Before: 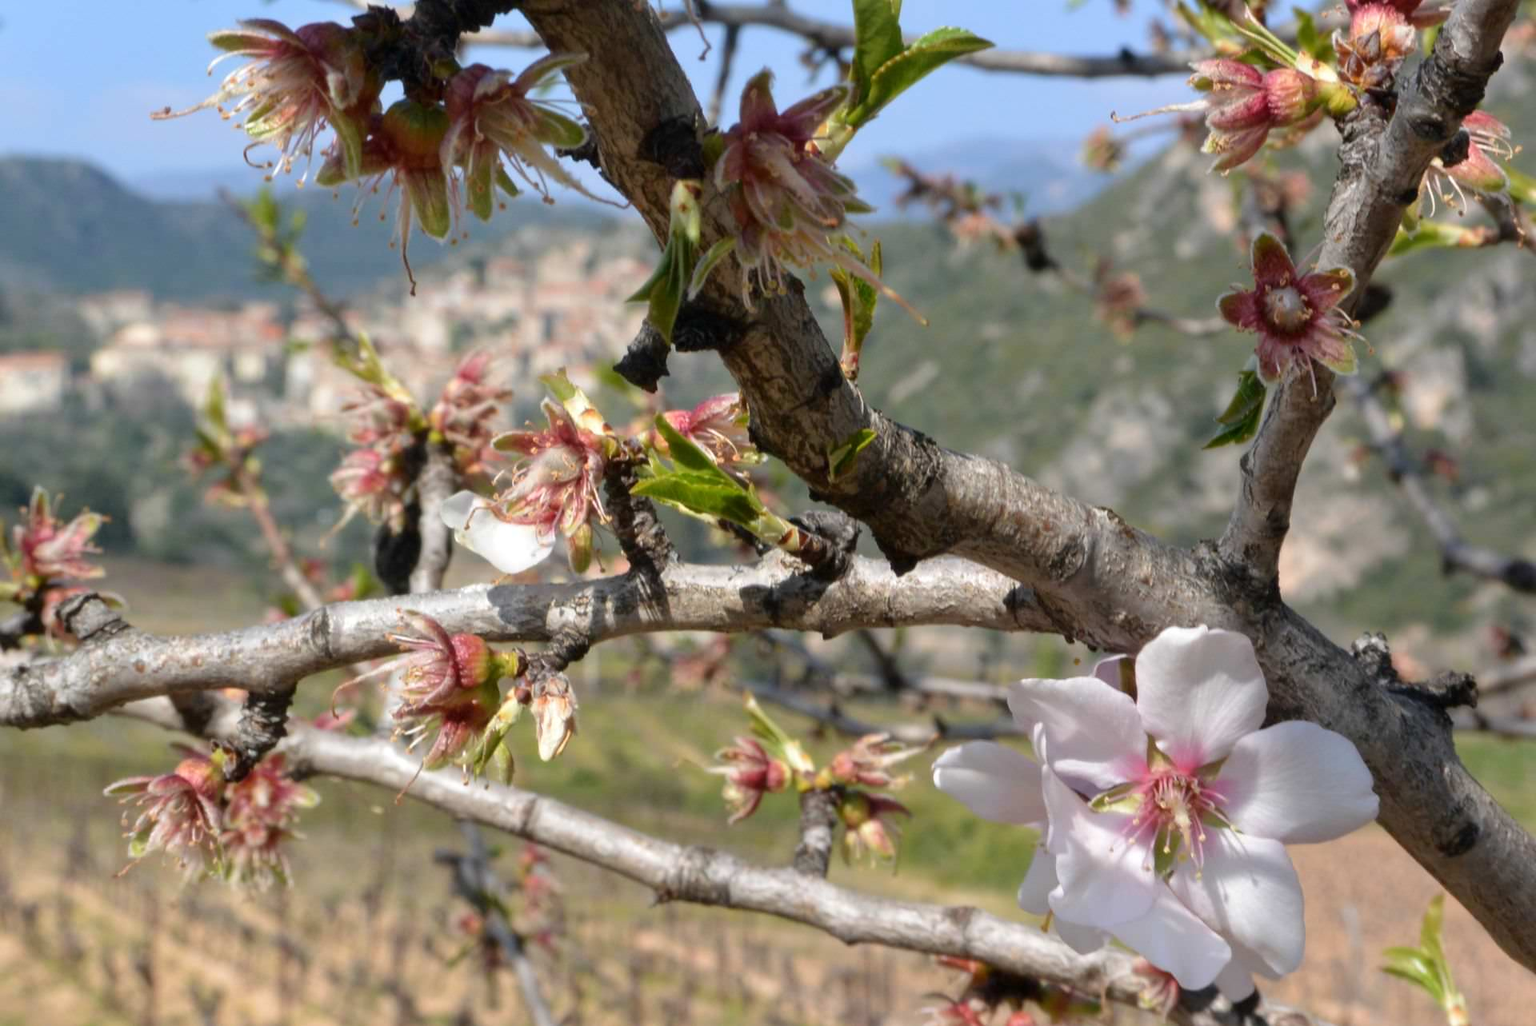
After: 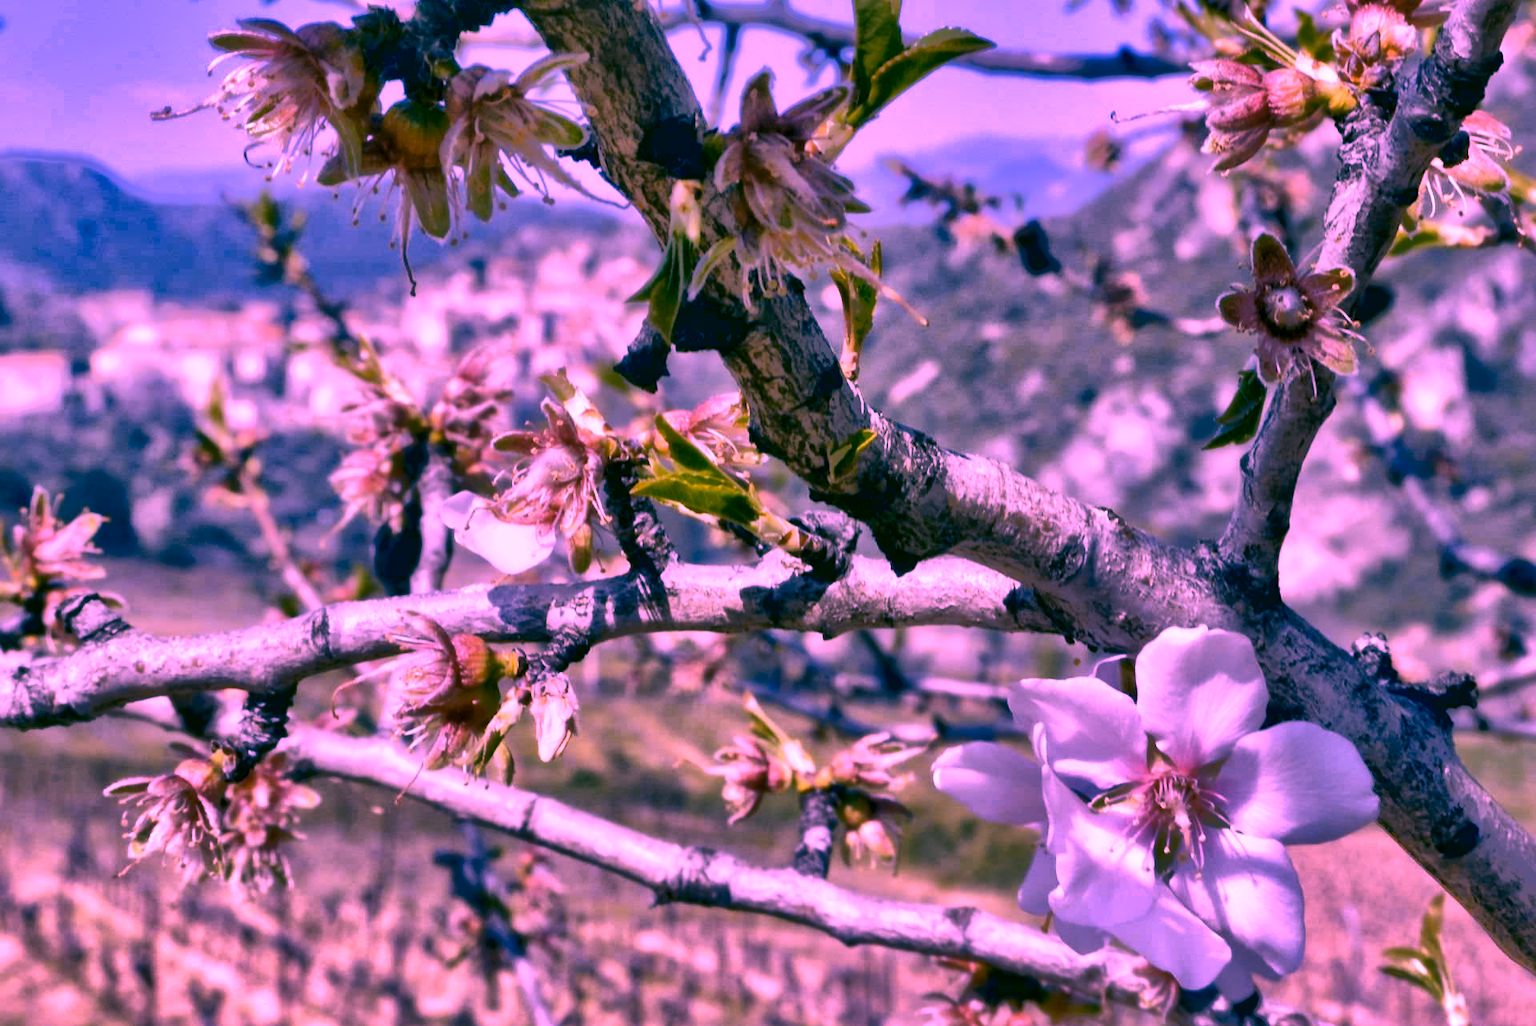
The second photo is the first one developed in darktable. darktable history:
local contrast: mode bilateral grid, contrast 25, coarseness 60, detail 151%, midtone range 0.2
tone mapping: contrast compression 1.5, spatial extent 10 | blend: blend mode average, opacity 100%; mask: uniform (no mask)
white balance: red 1.691, blue 2.219
color correction: highlights a* 1.83, highlights b* 34.02, shadows a* -36.68, shadows b* -5.48 | blend: blend mode normal, opacity 66%; mask: uniform (no mask)
contrast equalizer: y [[0.586, 0.584, 0.576, 0.565, 0.552, 0.539], [0.5 ×6], [0.97, 0.959, 0.919, 0.859, 0.789, 0.717], [0 ×6], [0 ×6]]
shadows and highlights: shadows 60, highlights -60.23, soften with gaussian
